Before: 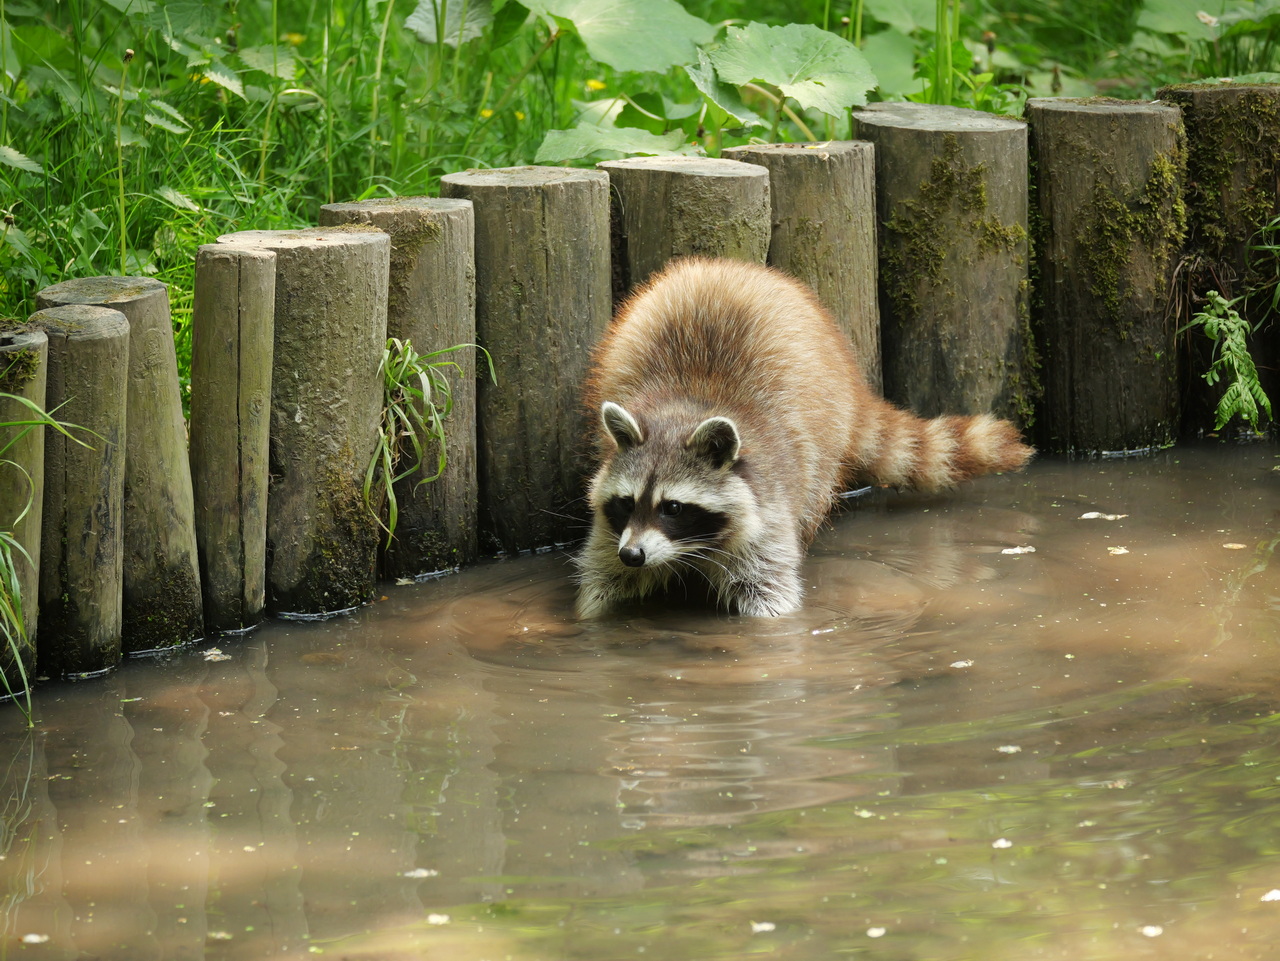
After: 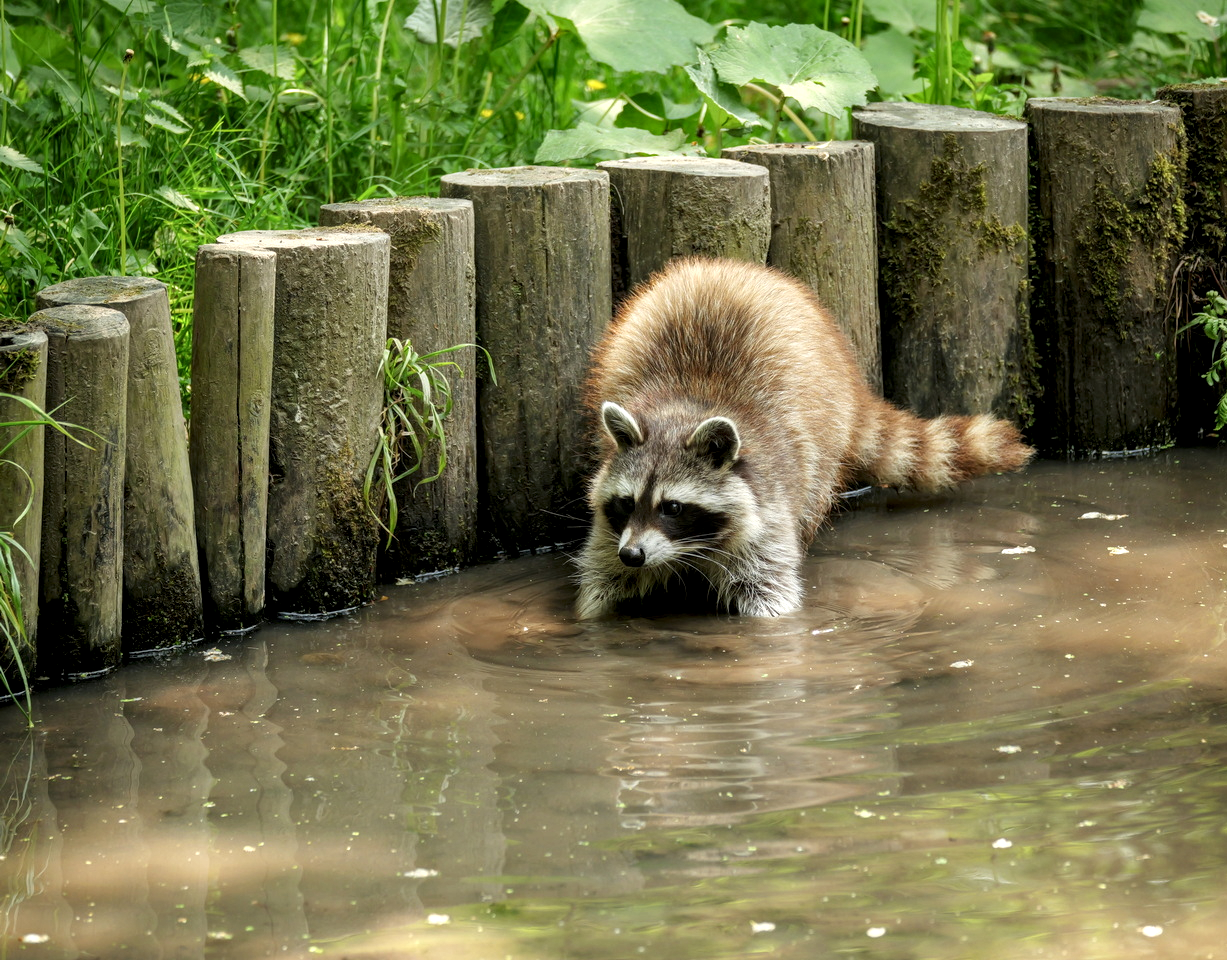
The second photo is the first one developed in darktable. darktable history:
crop: right 4.124%, bottom 0.032%
local contrast: highlights 25%, detail 150%
